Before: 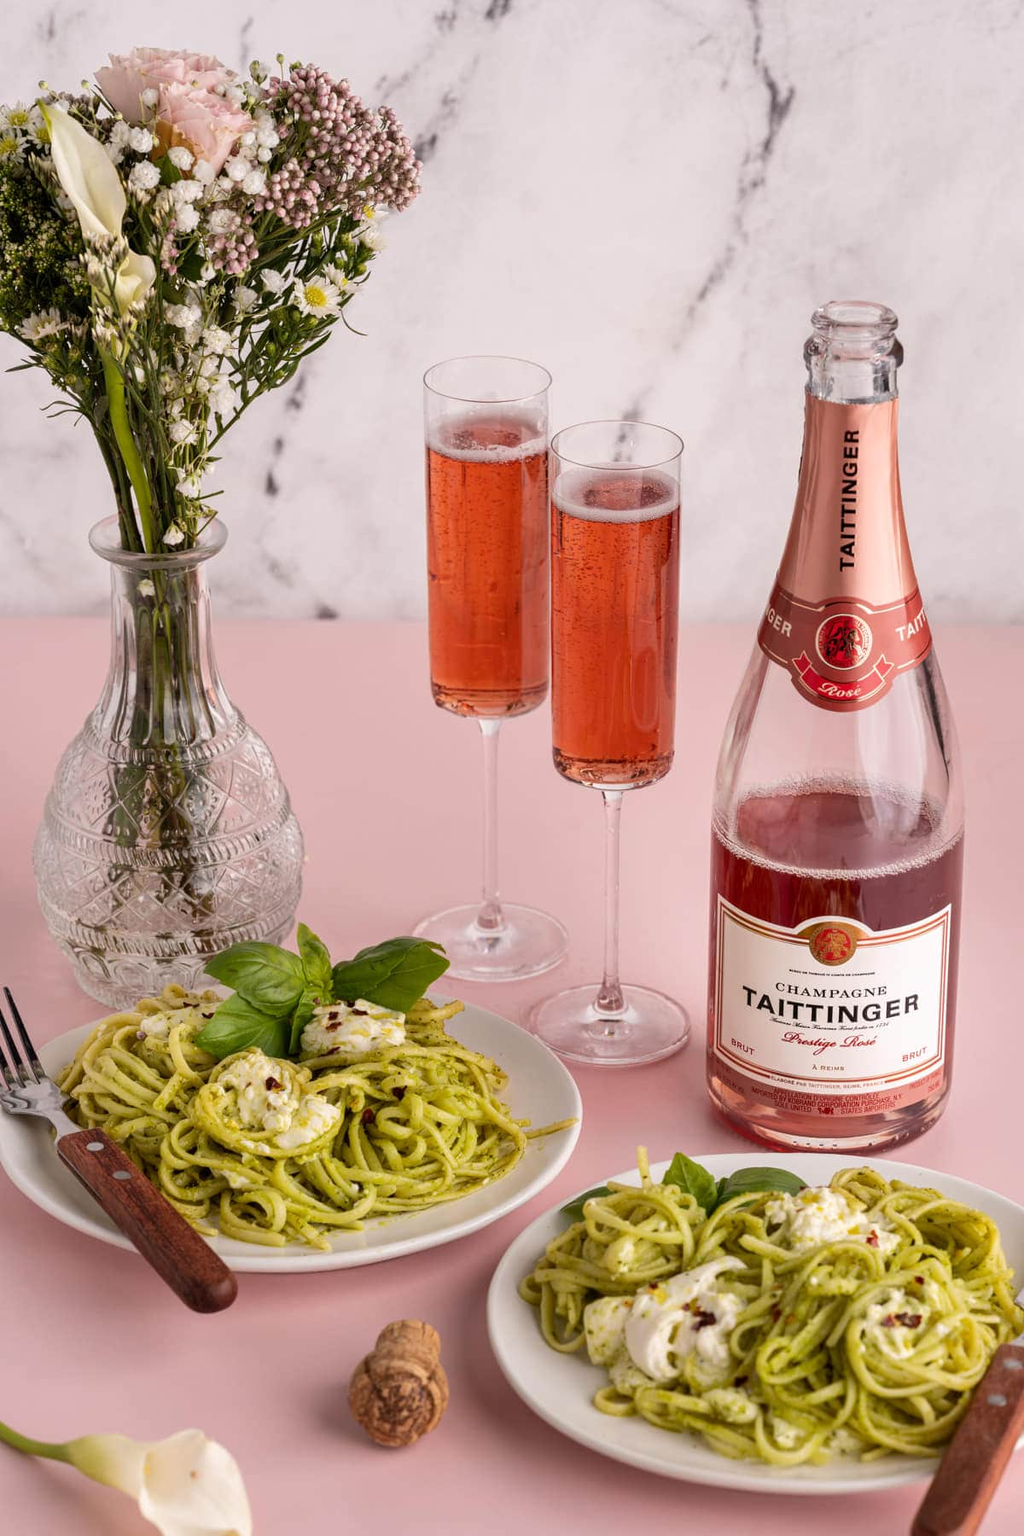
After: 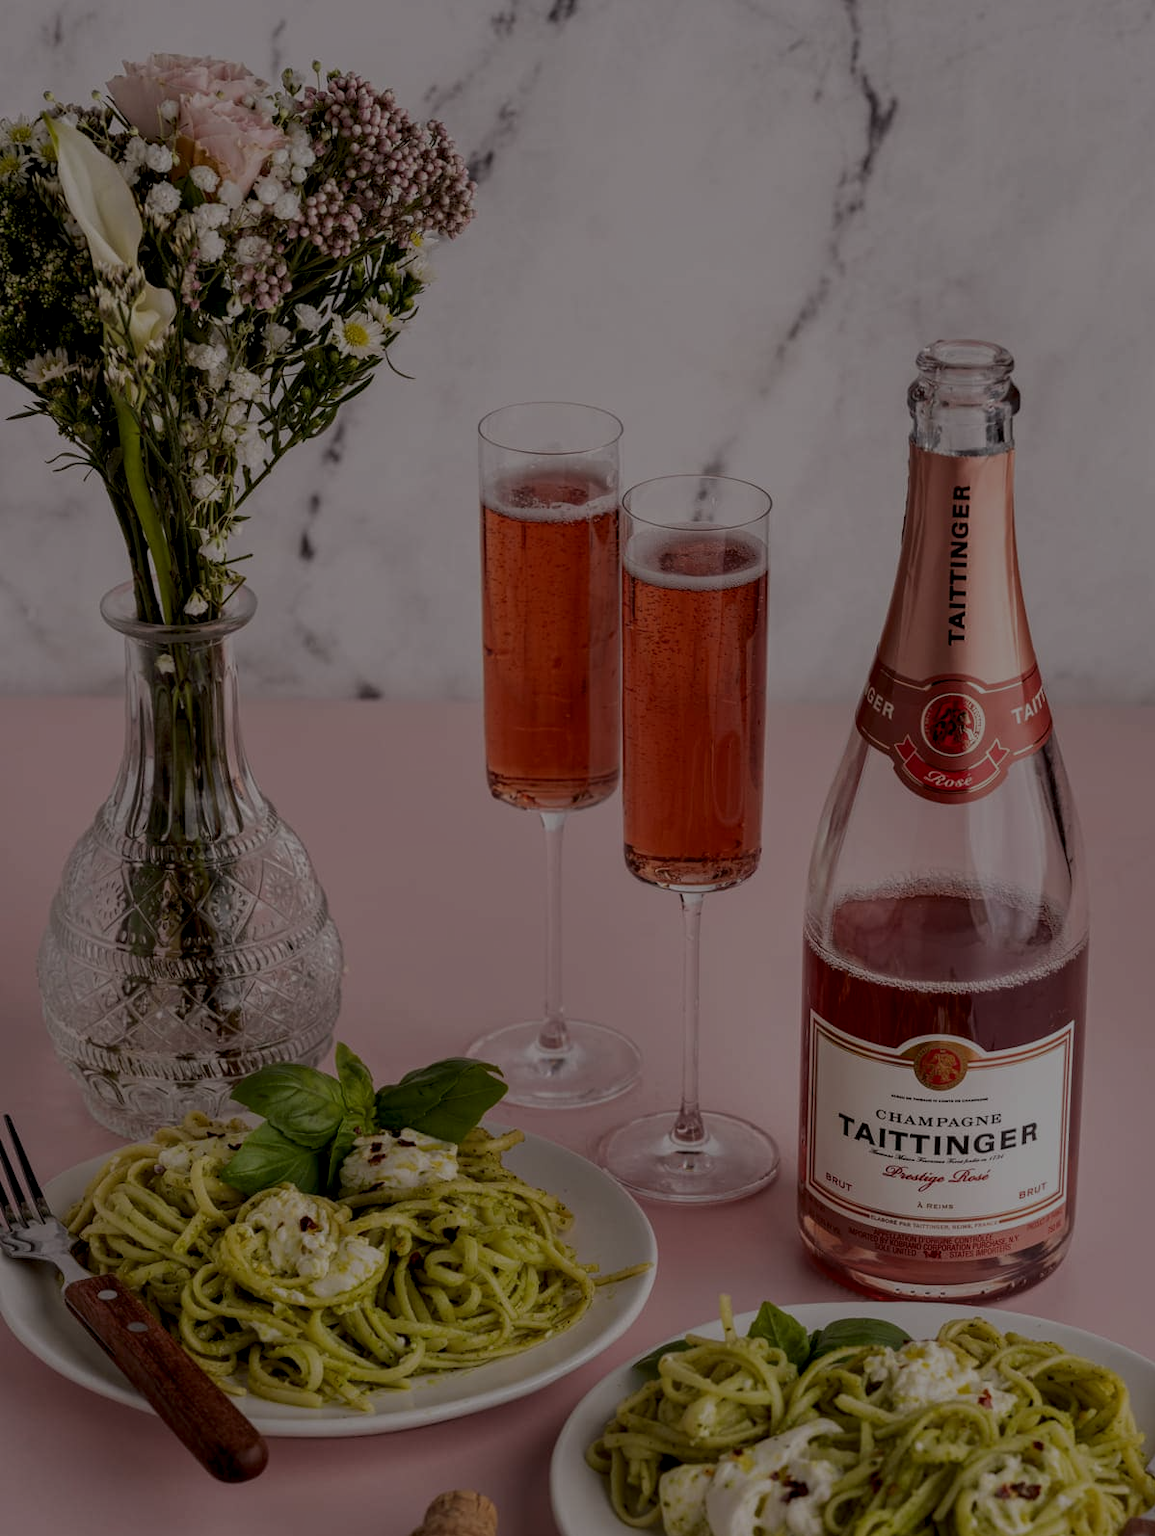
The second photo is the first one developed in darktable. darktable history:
crop and rotate: top 0%, bottom 11.396%
exposure: exposure -1.917 EV, compensate highlight preservation false
local contrast: on, module defaults
